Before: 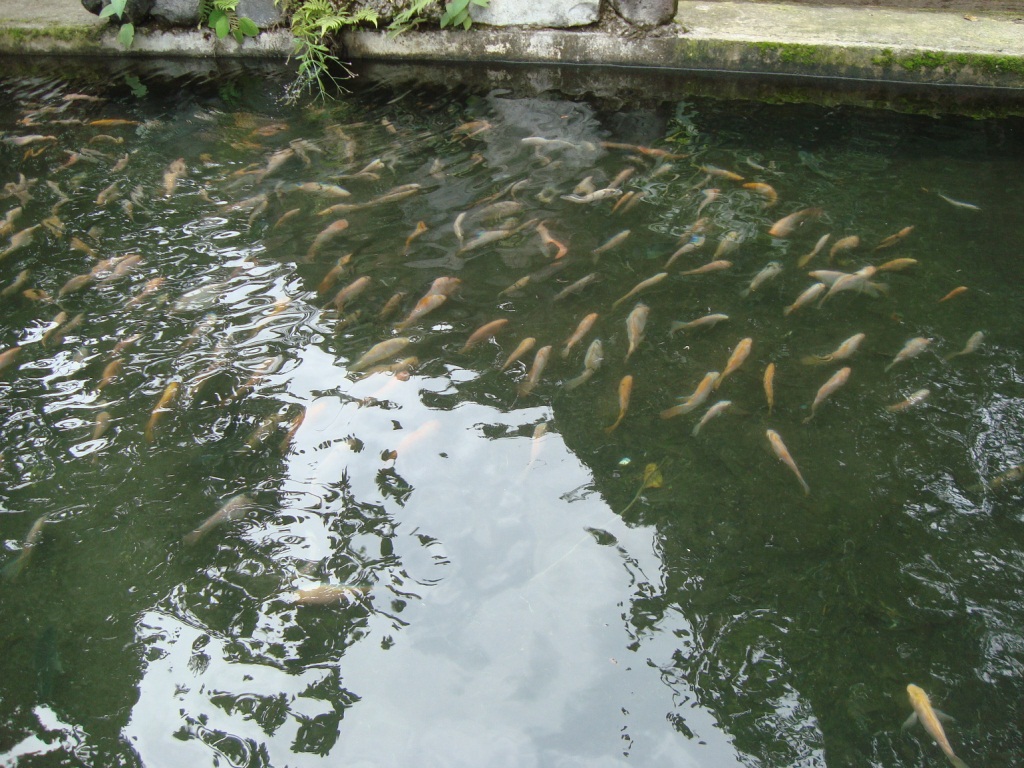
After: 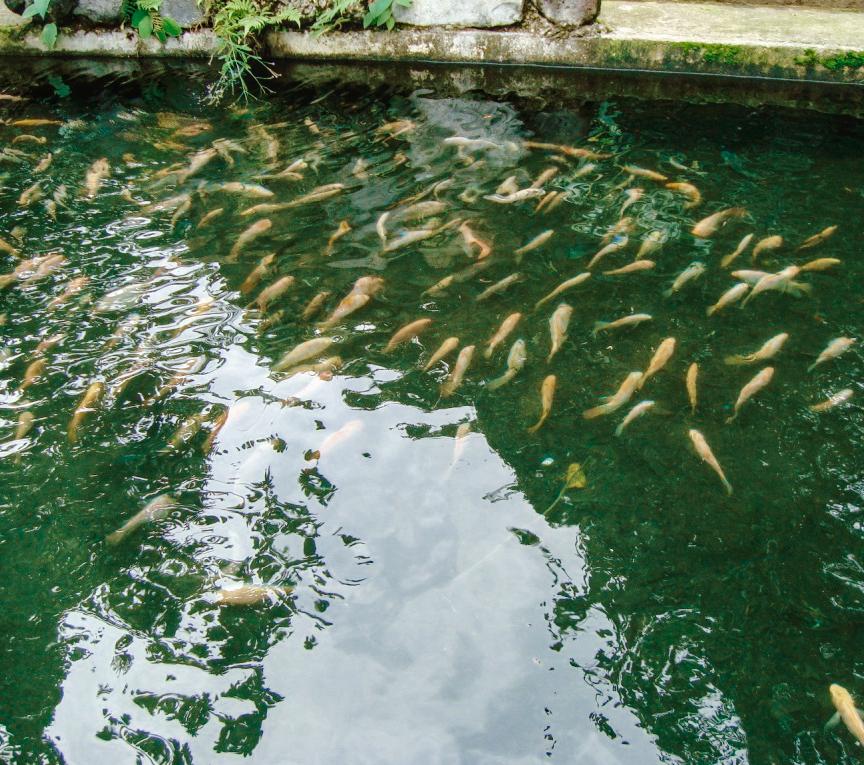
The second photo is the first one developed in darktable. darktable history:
haze removal: compatibility mode true, adaptive false
crop: left 7.598%, right 7.873%
color zones: curves: ch0 [(0, 0.5) (0.125, 0.4) (0.25, 0.5) (0.375, 0.4) (0.5, 0.4) (0.625, 0.35) (0.75, 0.35) (0.875, 0.5)]; ch1 [(0, 0.35) (0.125, 0.45) (0.25, 0.35) (0.375, 0.35) (0.5, 0.35) (0.625, 0.35) (0.75, 0.45) (0.875, 0.35)]; ch2 [(0, 0.6) (0.125, 0.5) (0.25, 0.5) (0.375, 0.6) (0.5, 0.6) (0.625, 0.5) (0.75, 0.5) (0.875, 0.5)]
local contrast: detail 130%
tone curve: curves: ch0 [(0, 0) (0.003, 0.047) (0.011, 0.05) (0.025, 0.053) (0.044, 0.057) (0.069, 0.062) (0.1, 0.084) (0.136, 0.115) (0.177, 0.159) (0.224, 0.216) (0.277, 0.289) (0.335, 0.382) (0.399, 0.474) (0.468, 0.561) (0.543, 0.636) (0.623, 0.705) (0.709, 0.778) (0.801, 0.847) (0.898, 0.916) (1, 1)], preserve colors none
velvia: strength 67.07%, mid-tones bias 0.972
color balance rgb: perceptual saturation grading › global saturation 20%, perceptual saturation grading › highlights -25%, perceptual saturation grading › shadows 50%
